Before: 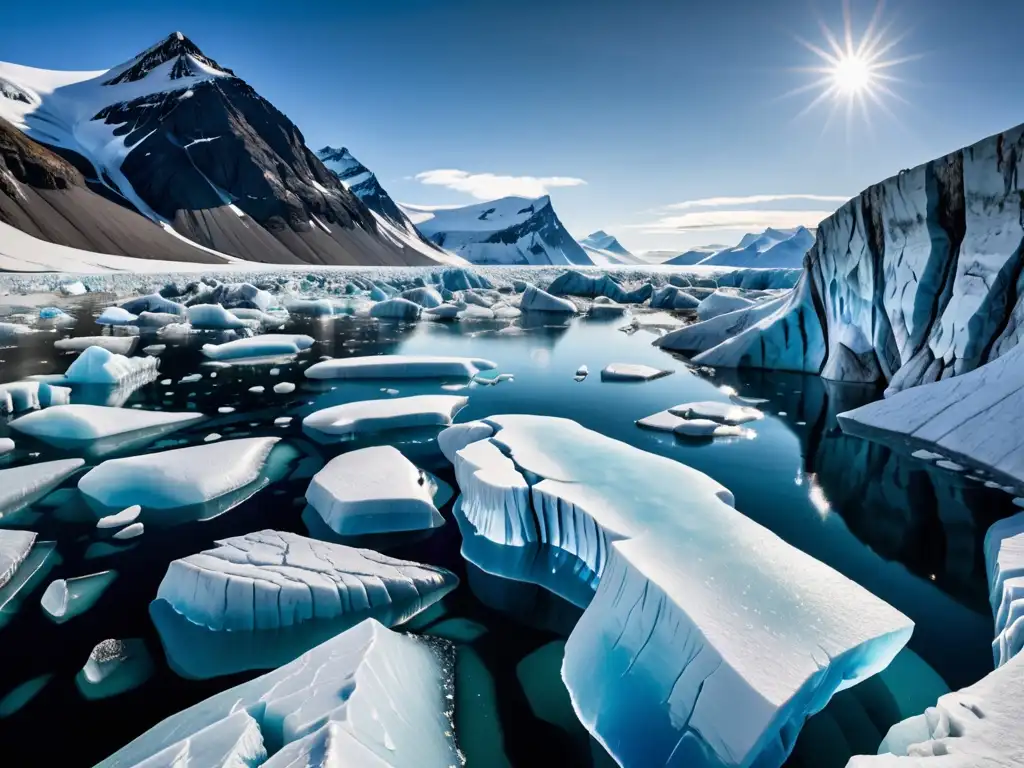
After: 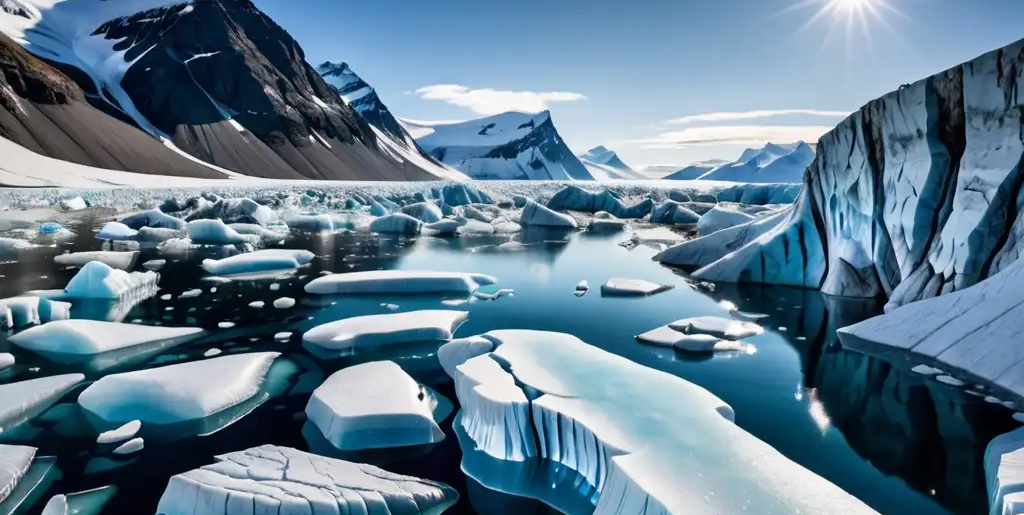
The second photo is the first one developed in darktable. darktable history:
crop: top 11.182%, bottom 21.706%
